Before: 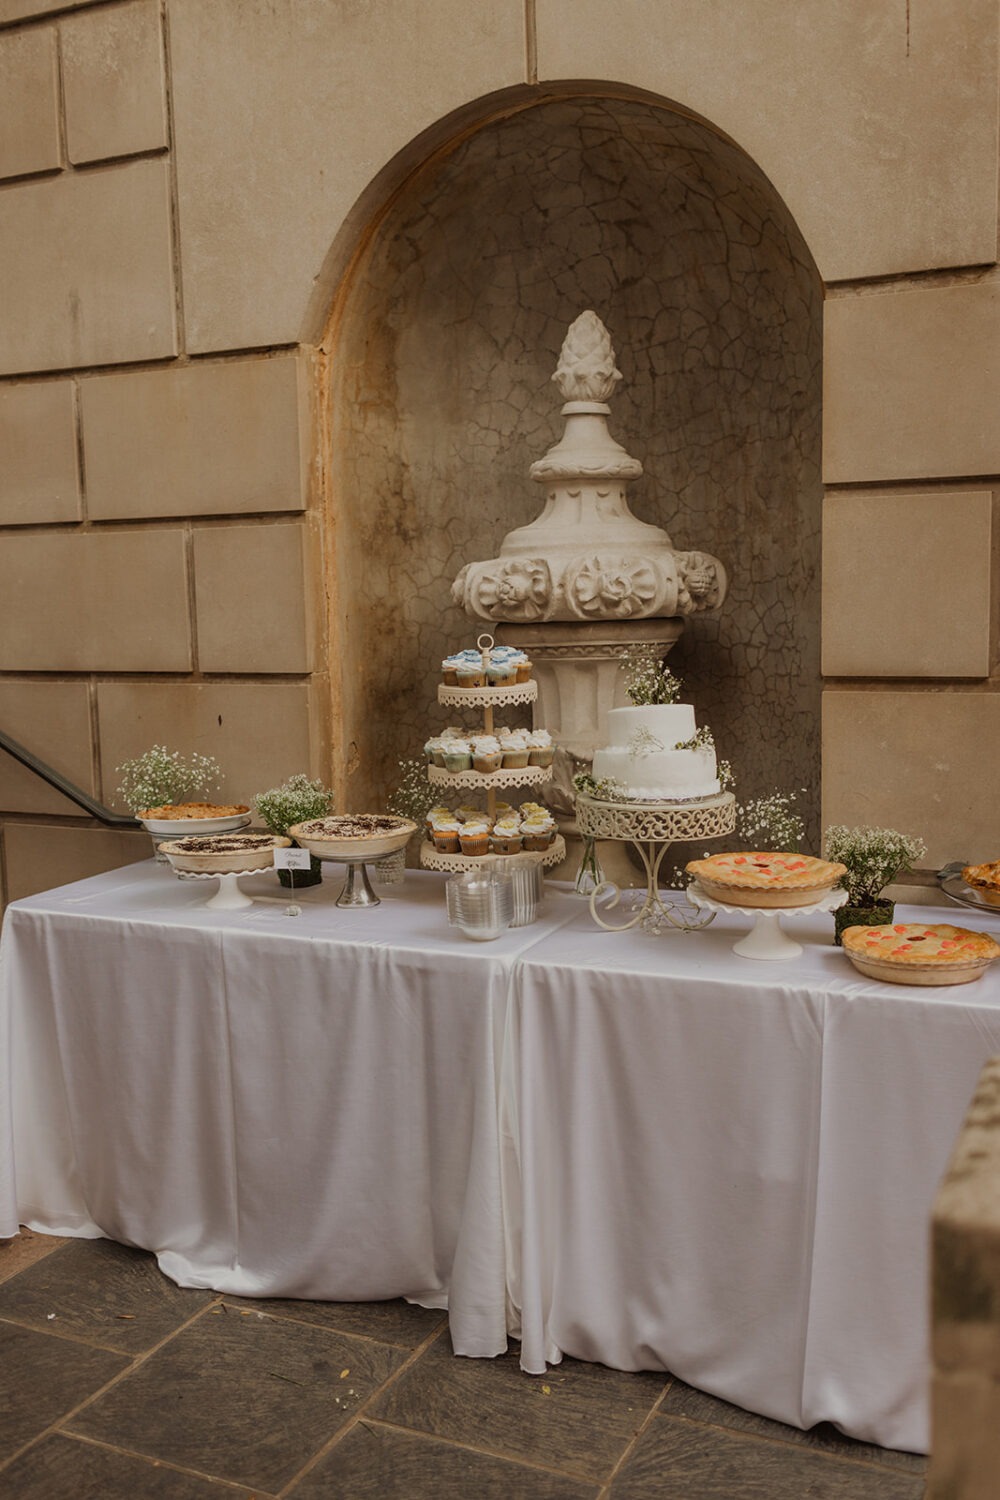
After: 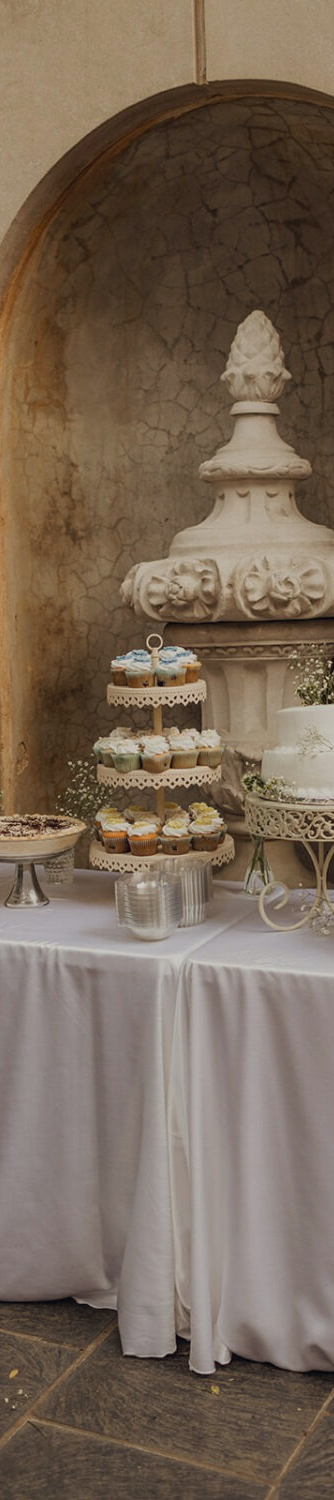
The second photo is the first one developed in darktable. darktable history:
crop: left 33.172%, right 33.374%
color correction: highlights a* 0.238, highlights b* 2.72, shadows a* -1.15, shadows b* -4.67
